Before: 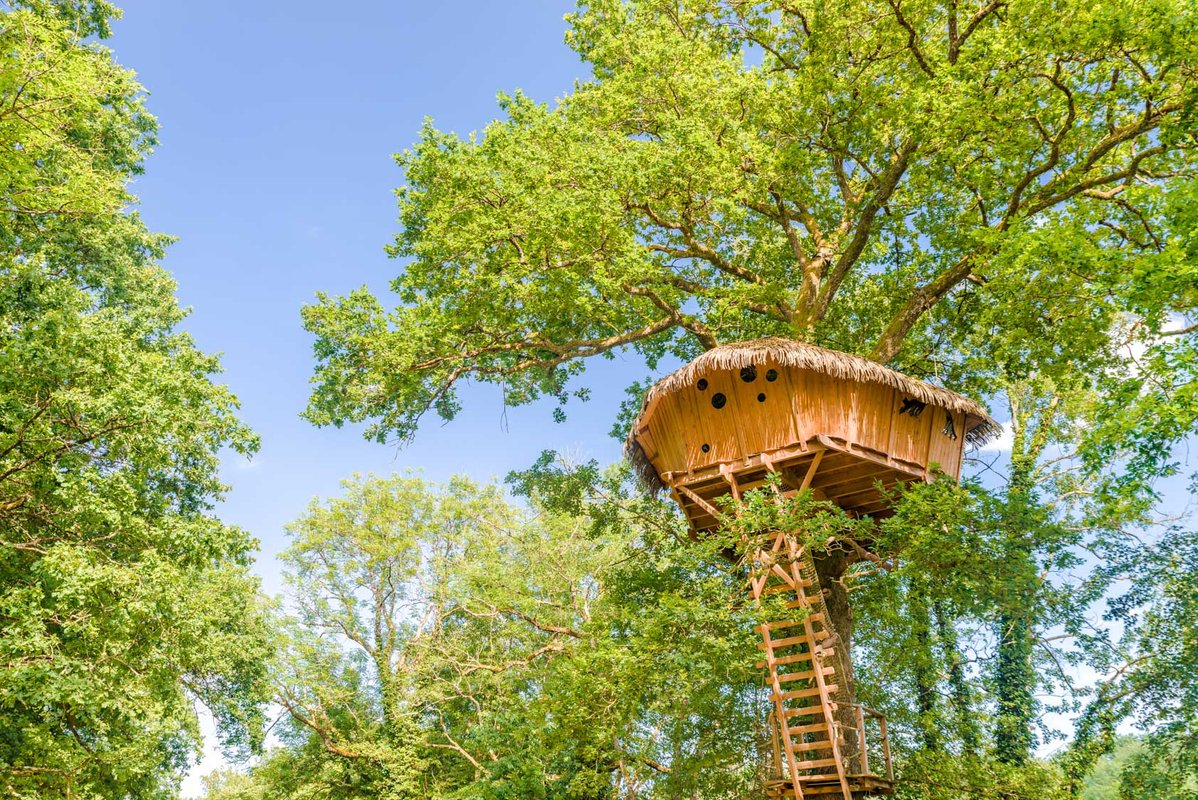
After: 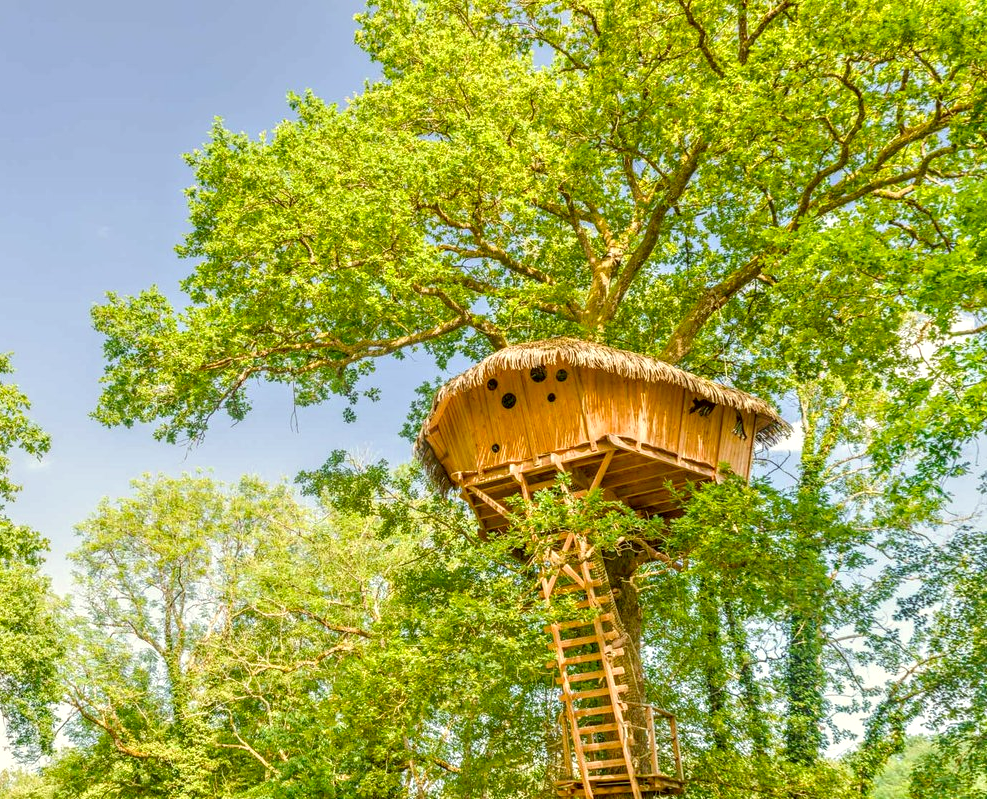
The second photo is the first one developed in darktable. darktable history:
color correction: highlights a* -1.43, highlights b* 10.12, shadows a* 0.395, shadows b* 19.35
tone equalizer: -8 EV 1 EV, -7 EV 1 EV, -6 EV 1 EV, -5 EV 1 EV, -4 EV 1 EV, -3 EV 0.75 EV, -2 EV 0.5 EV, -1 EV 0.25 EV
local contrast: on, module defaults
crop: left 17.582%, bottom 0.031%
